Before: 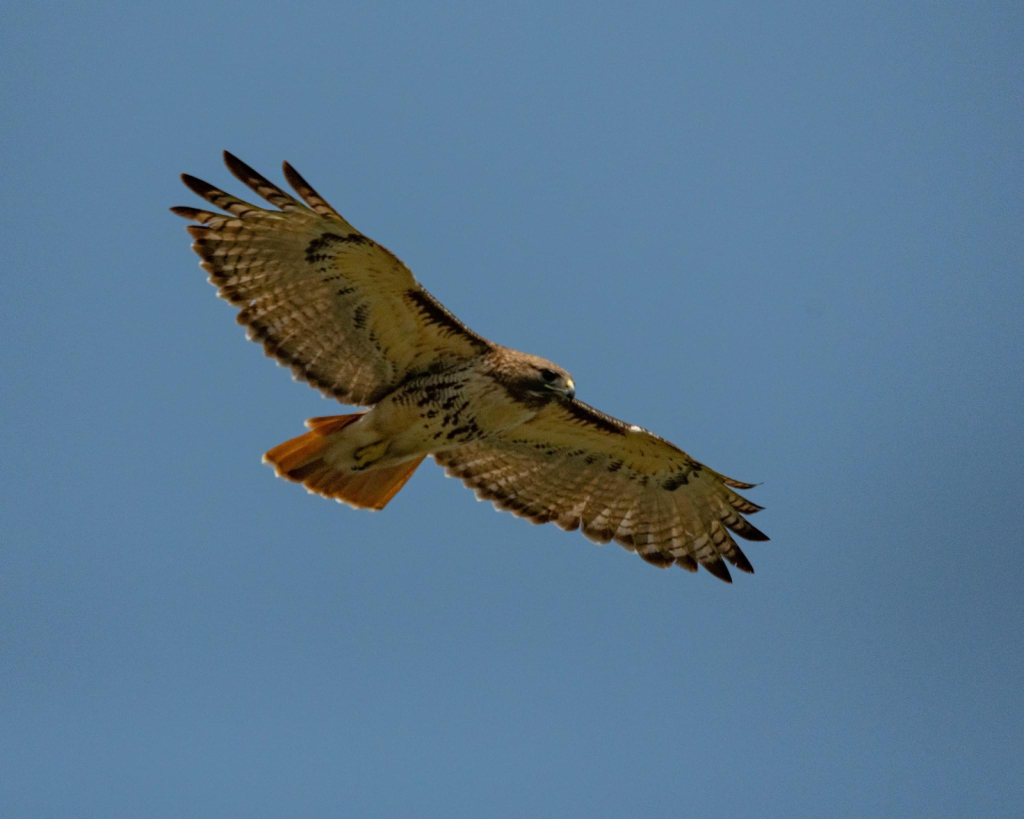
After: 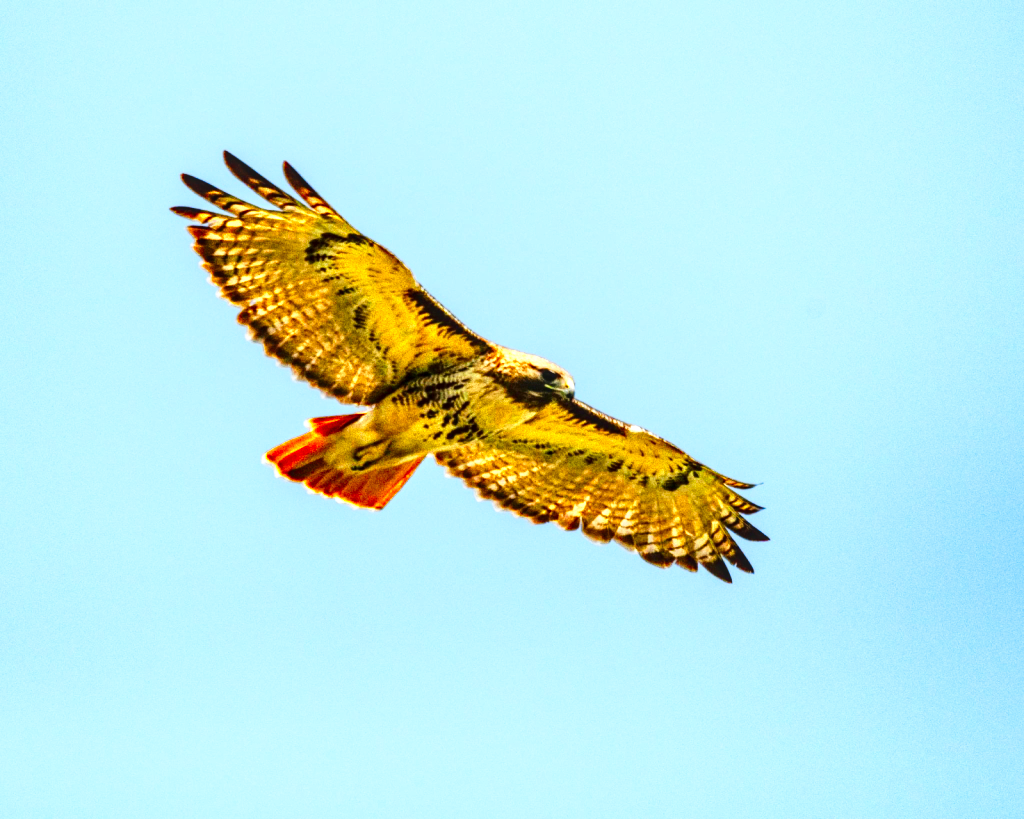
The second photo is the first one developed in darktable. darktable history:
exposure: black level correction -0.005, exposure 0.628 EV, compensate highlight preservation false
base curve: curves: ch0 [(0, 0) (0.007, 0.004) (0.027, 0.03) (0.046, 0.07) (0.207, 0.54) (0.442, 0.872) (0.673, 0.972) (1, 1)], preserve colors none
local contrast: on, module defaults
color zones: curves: ch0 [(0.004, 0.305) (0.261, 0.623) (0.389, 0.399) (0.708, 0.571) (0.947, 0.34)]; ch1 [(0.025, 0.645) (0.229, 0.584) (0.326, 0.551) (0.484, 0.262) (0.757, 0.643)], mix 22.12%
contrast brightness saturation: brightness -0.024, saturation 0.34
